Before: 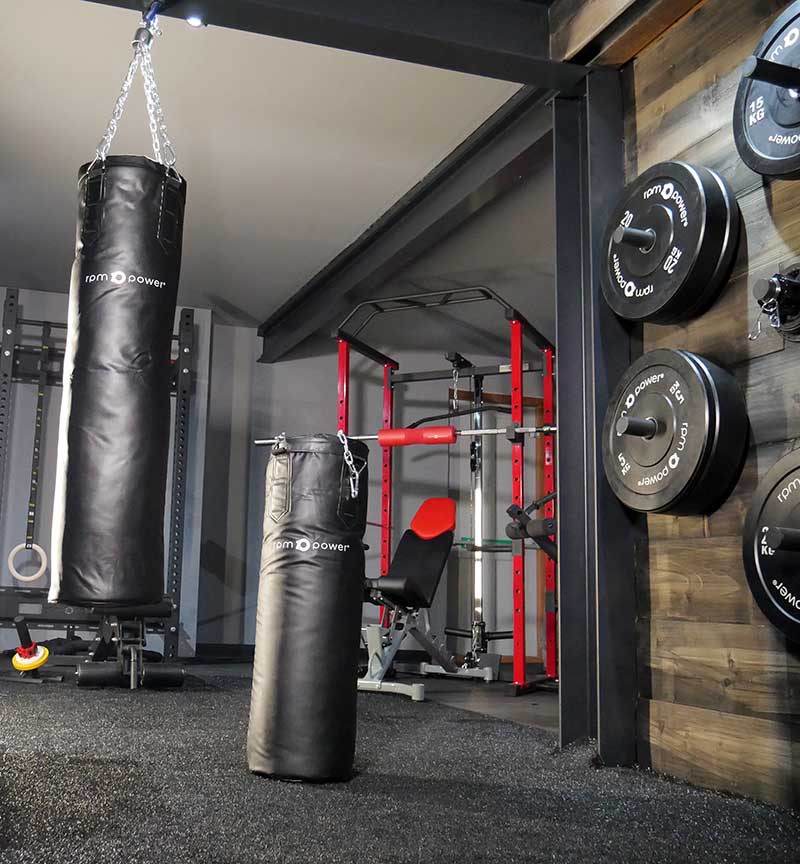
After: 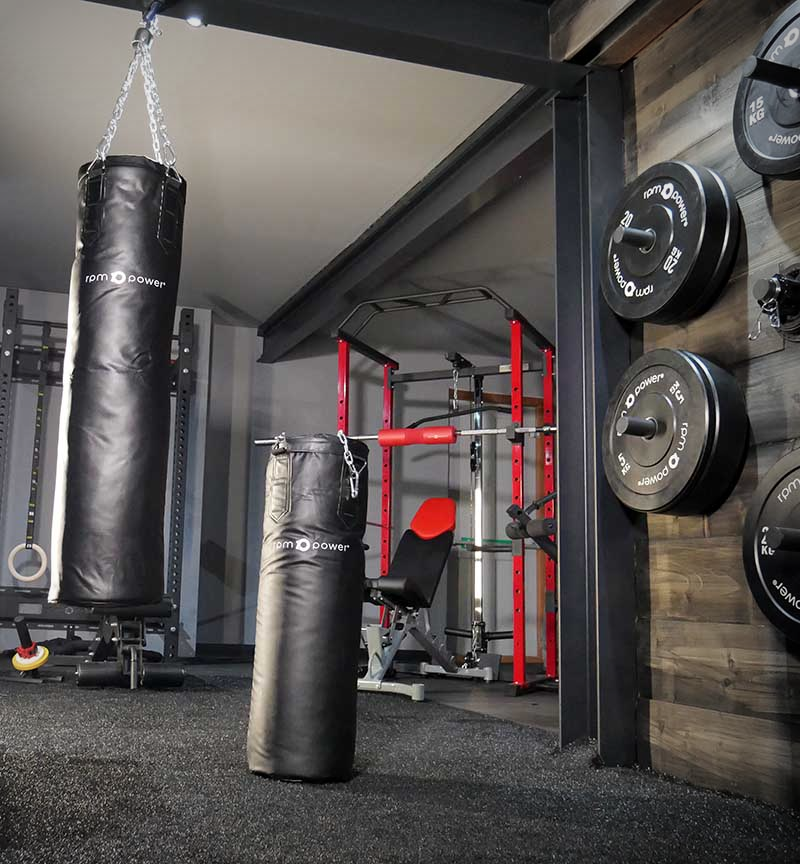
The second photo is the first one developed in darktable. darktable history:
vignetting: fall-off start 73.78%, center (-0.121, -0.008)
